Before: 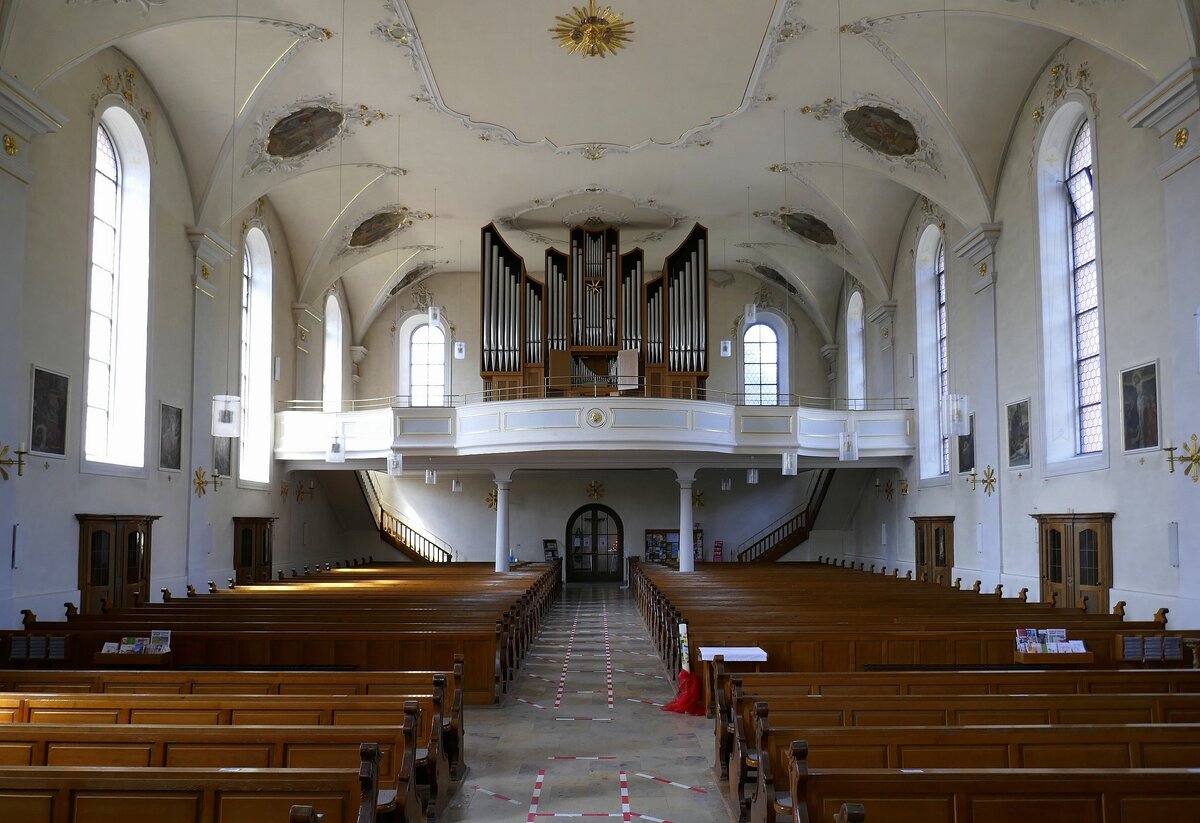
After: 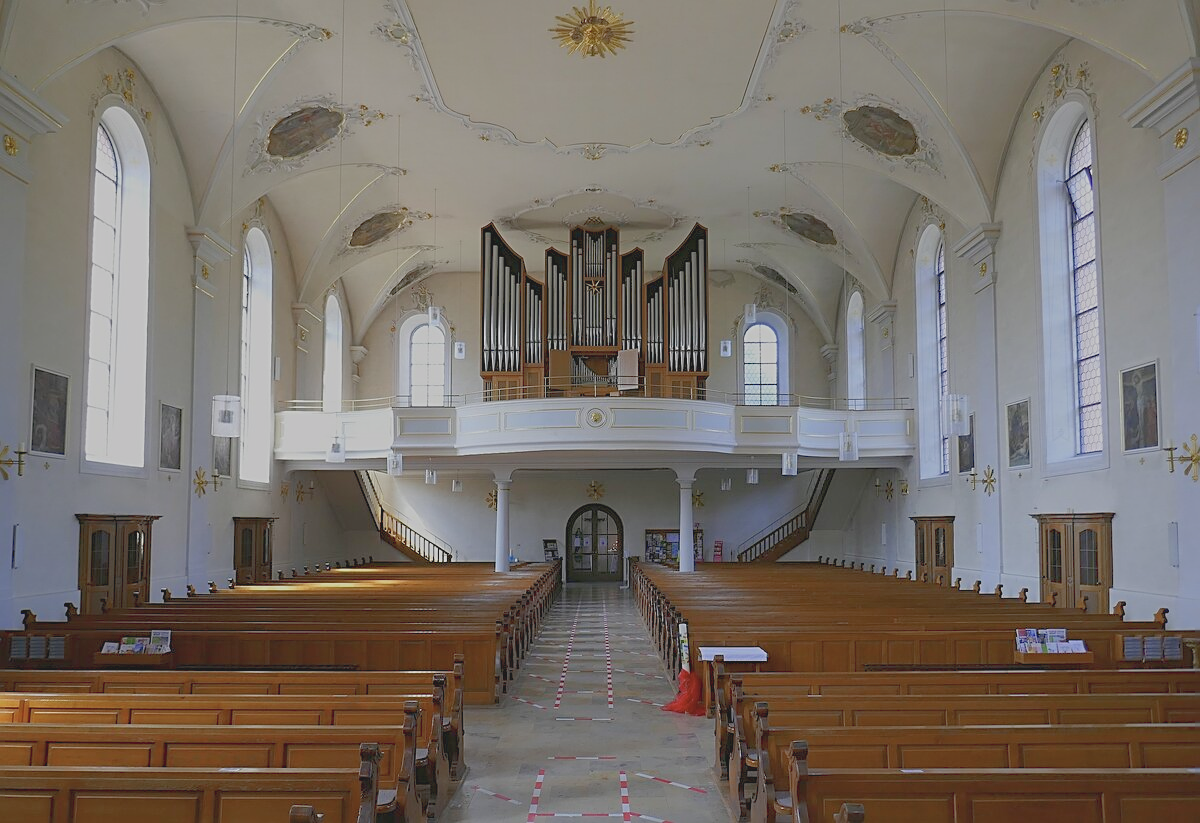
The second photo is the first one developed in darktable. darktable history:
contrast brightness saturation: contrast -0.15, brightness 0.05, saturation -0.12
color balance rgb: contrast -30%
sharpen: on, module defaults
